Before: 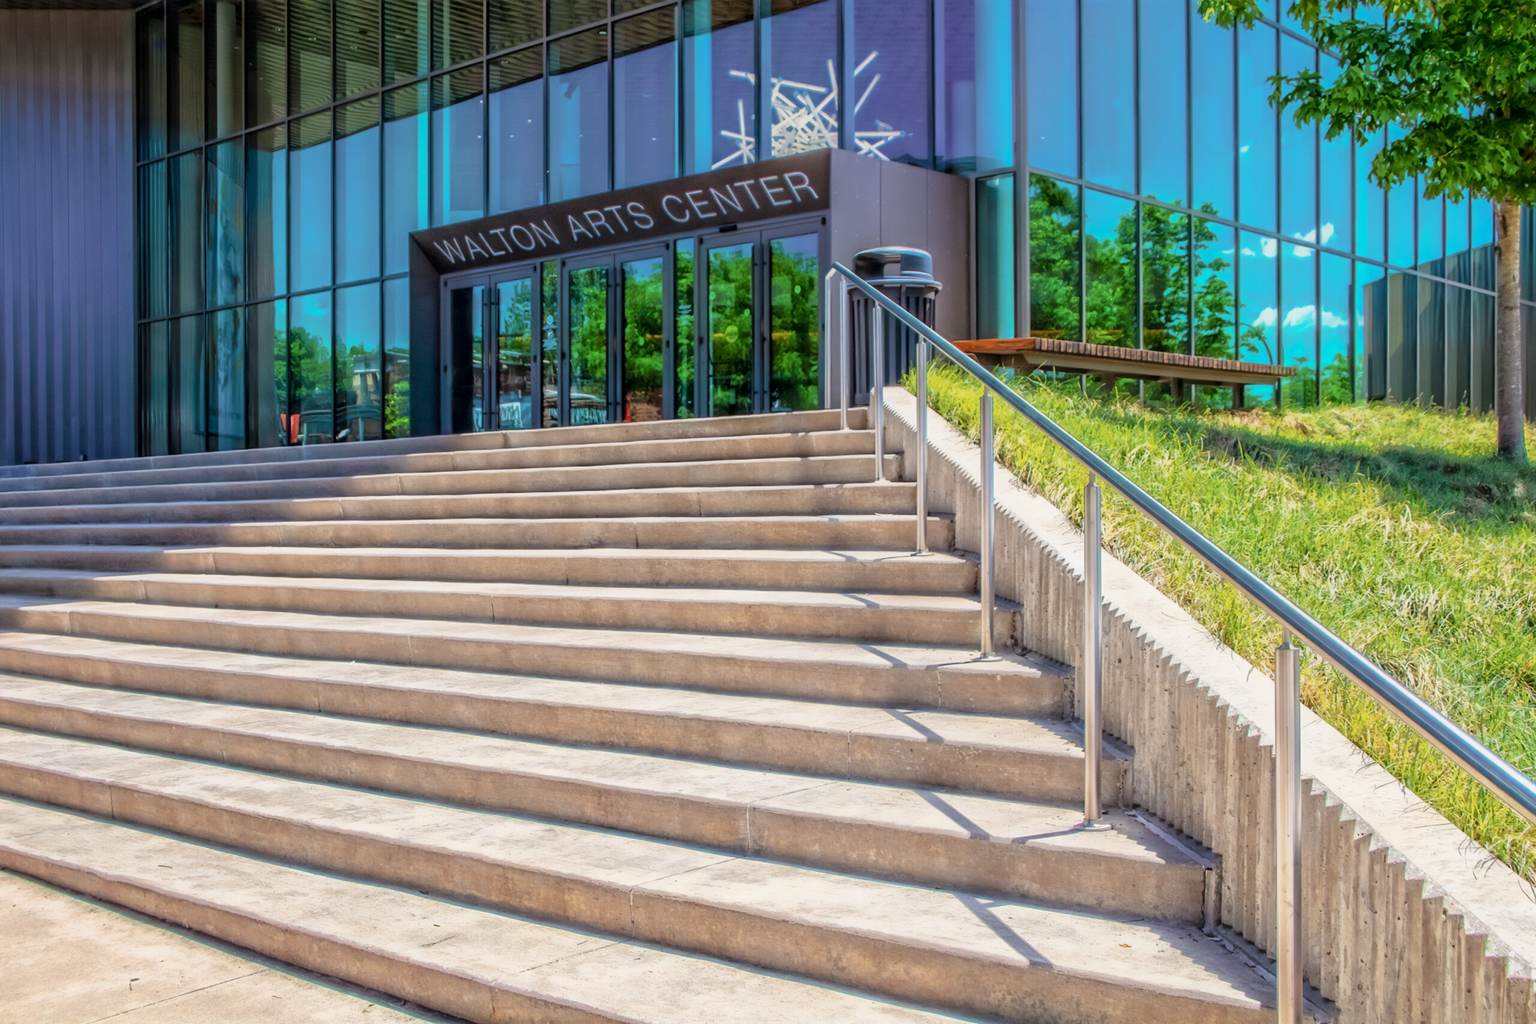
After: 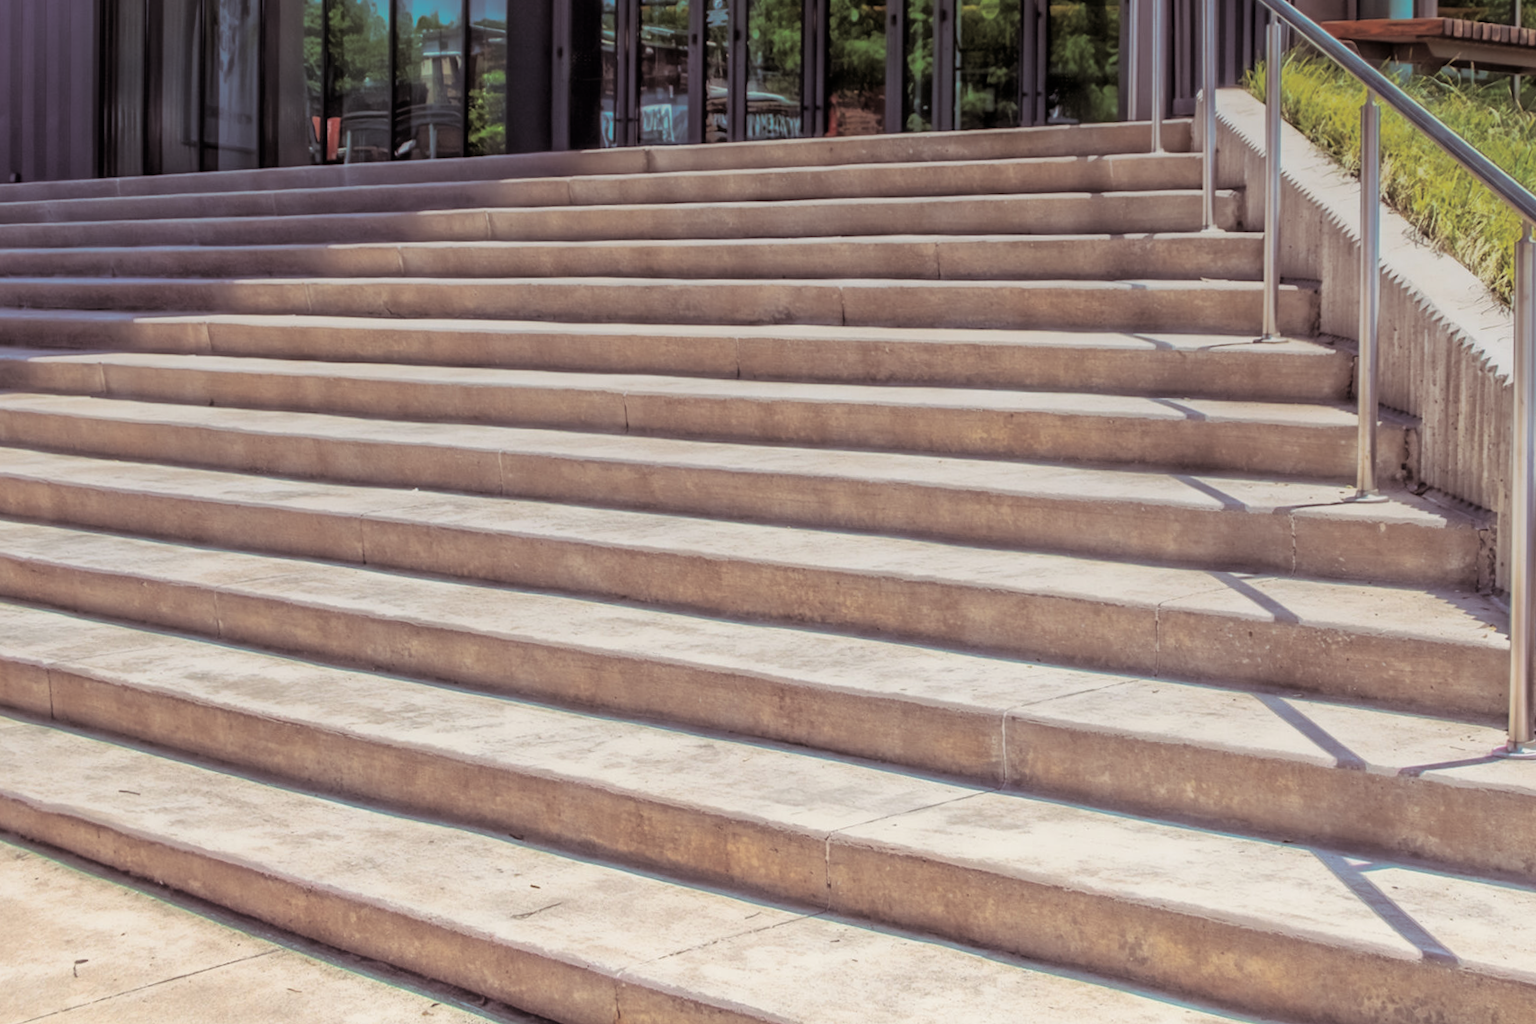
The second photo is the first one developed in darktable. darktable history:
crop and rotate: angle -0.82°, left 3.85%, top 31.828%, right 27.992%
split-toning: shadows › saturation 0.24, highlights › hue 54°, highlights › saturation 0.24
graduated density: rotation -0.352°, offset 57.64
